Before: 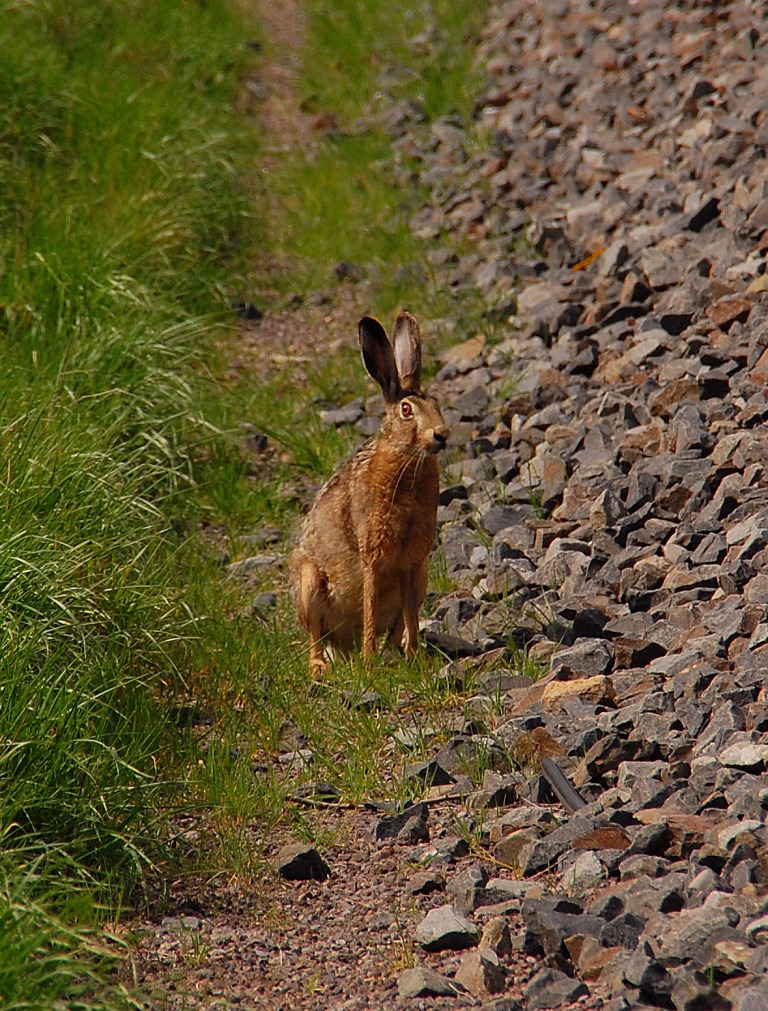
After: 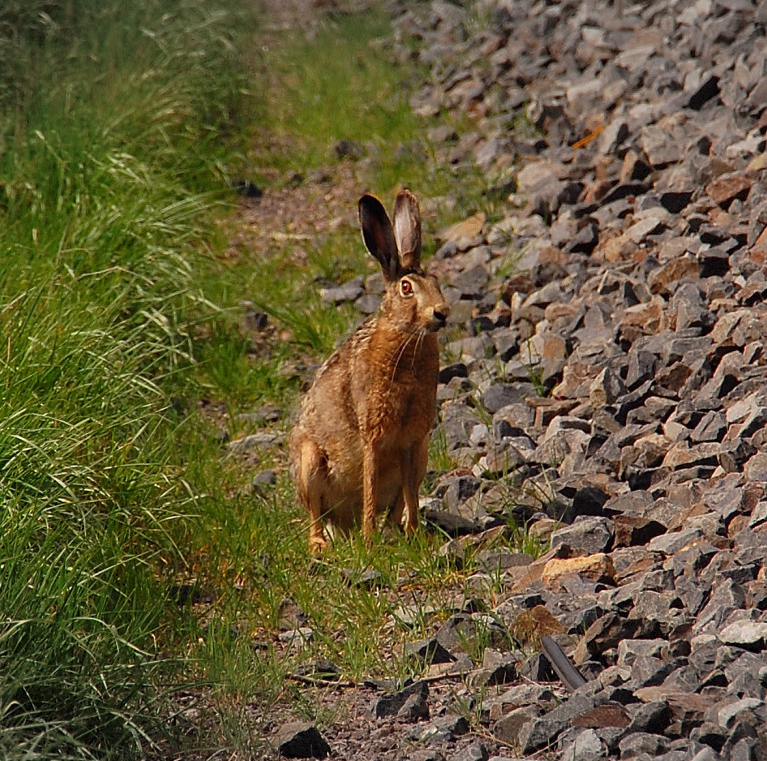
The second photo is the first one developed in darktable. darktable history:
exposure: exposure 0.202 EV, compensate exposure bias true, compensate highlight preservation false
crop and rotate: top 12.259%, bottom 12.41%
vignetting: fall-off start 98.65%, fall-off radius 101.14%, brightness -0.167, width/height ratio 1.426, dithering 8-bit output
